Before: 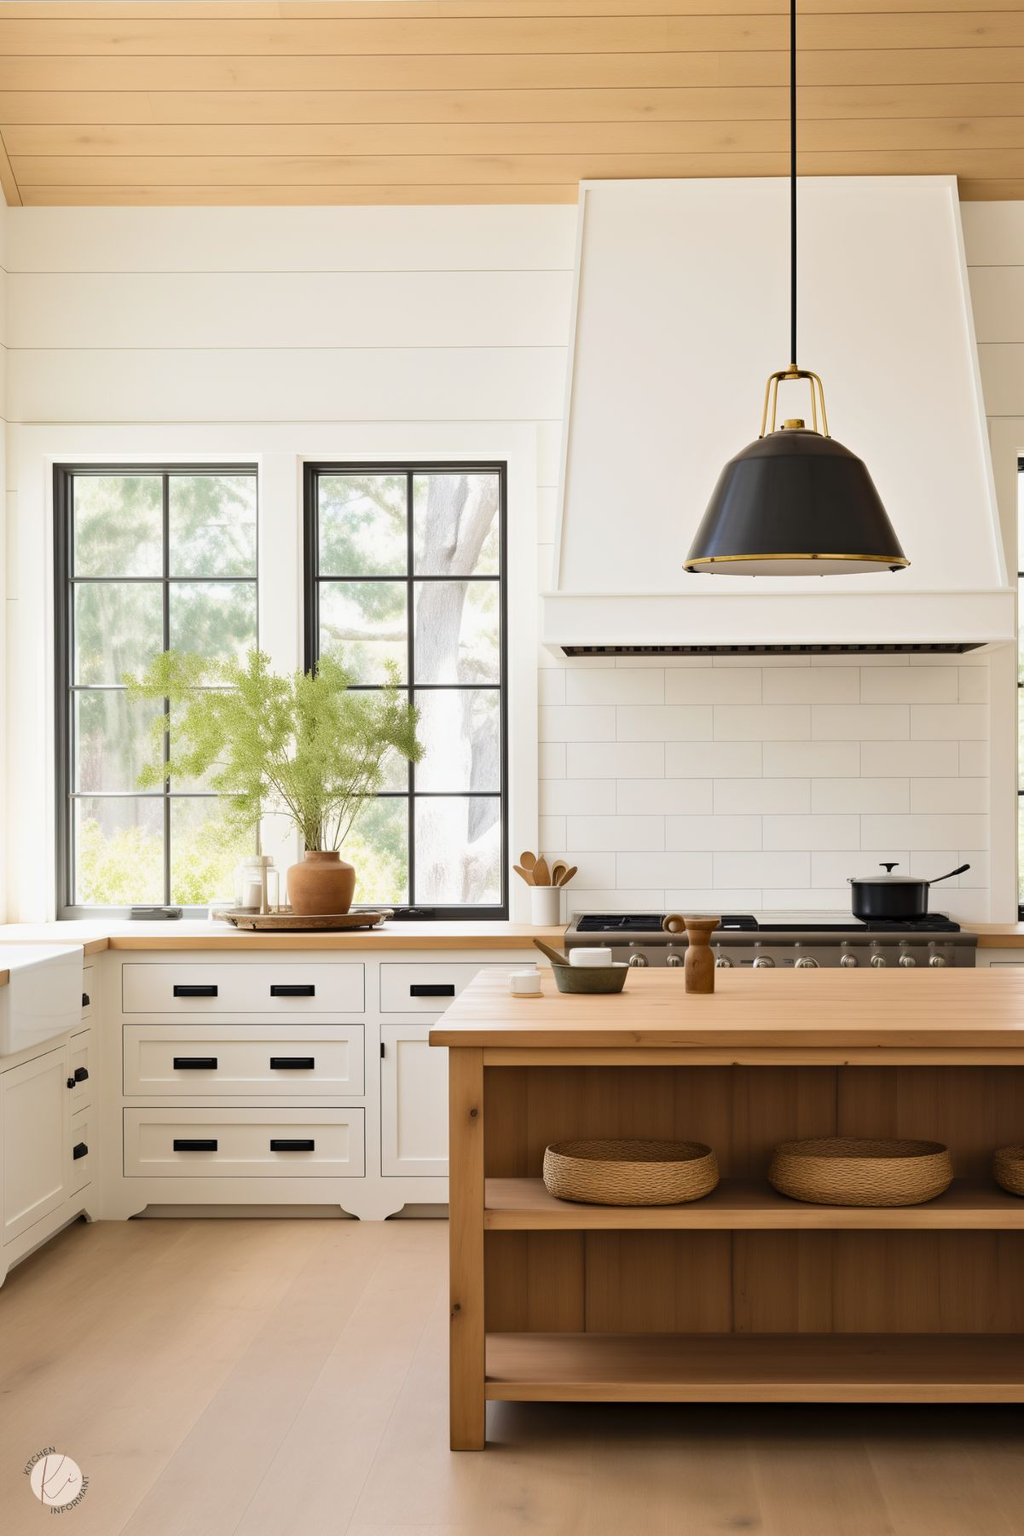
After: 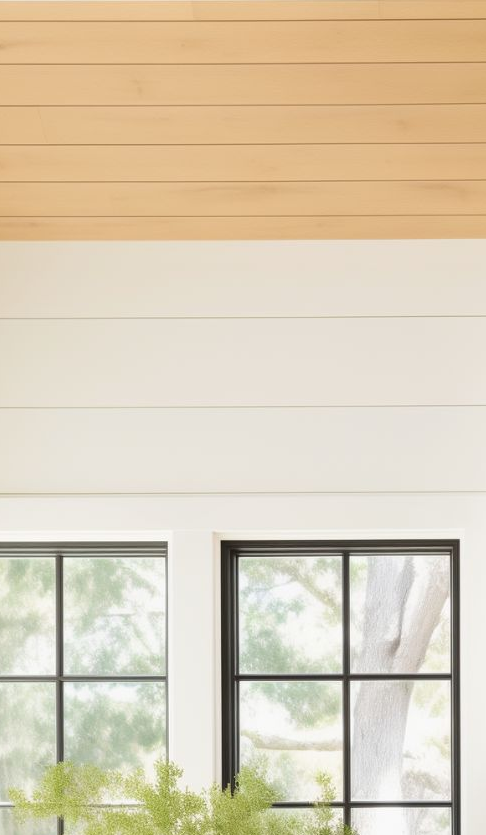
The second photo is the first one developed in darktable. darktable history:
crop and rotate: left 11.303%, top 0.111%, right 48.171%, bottom 53.522%
